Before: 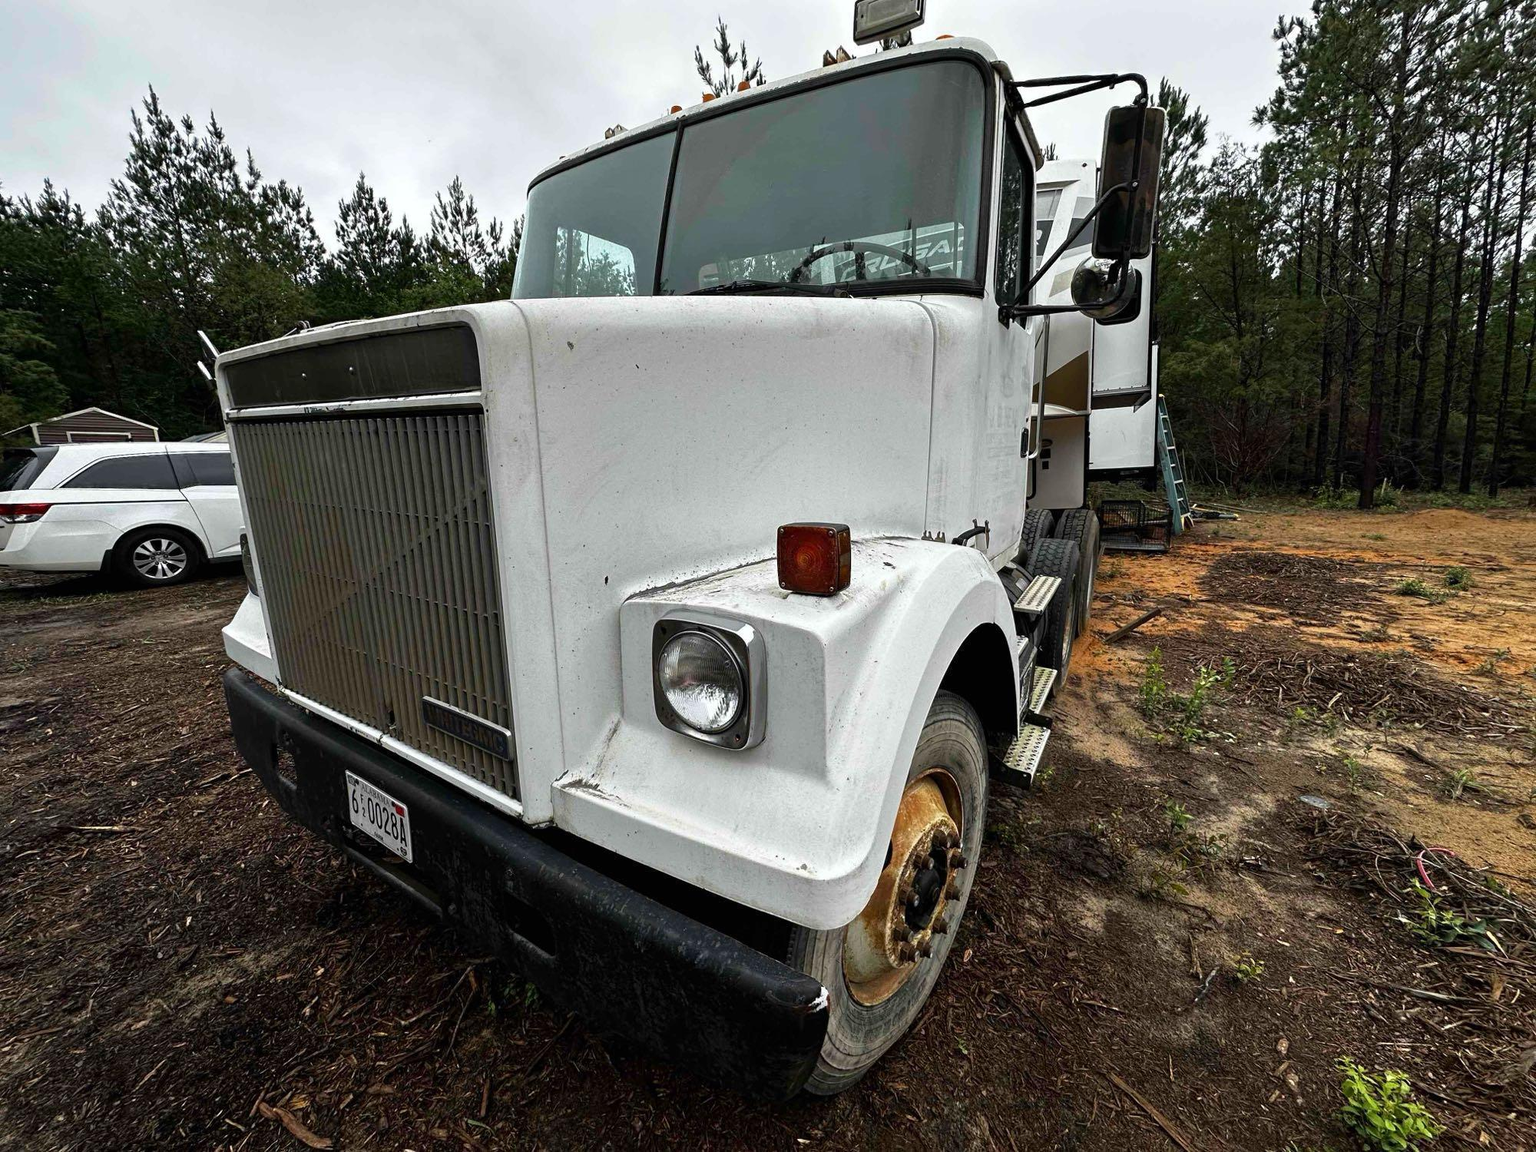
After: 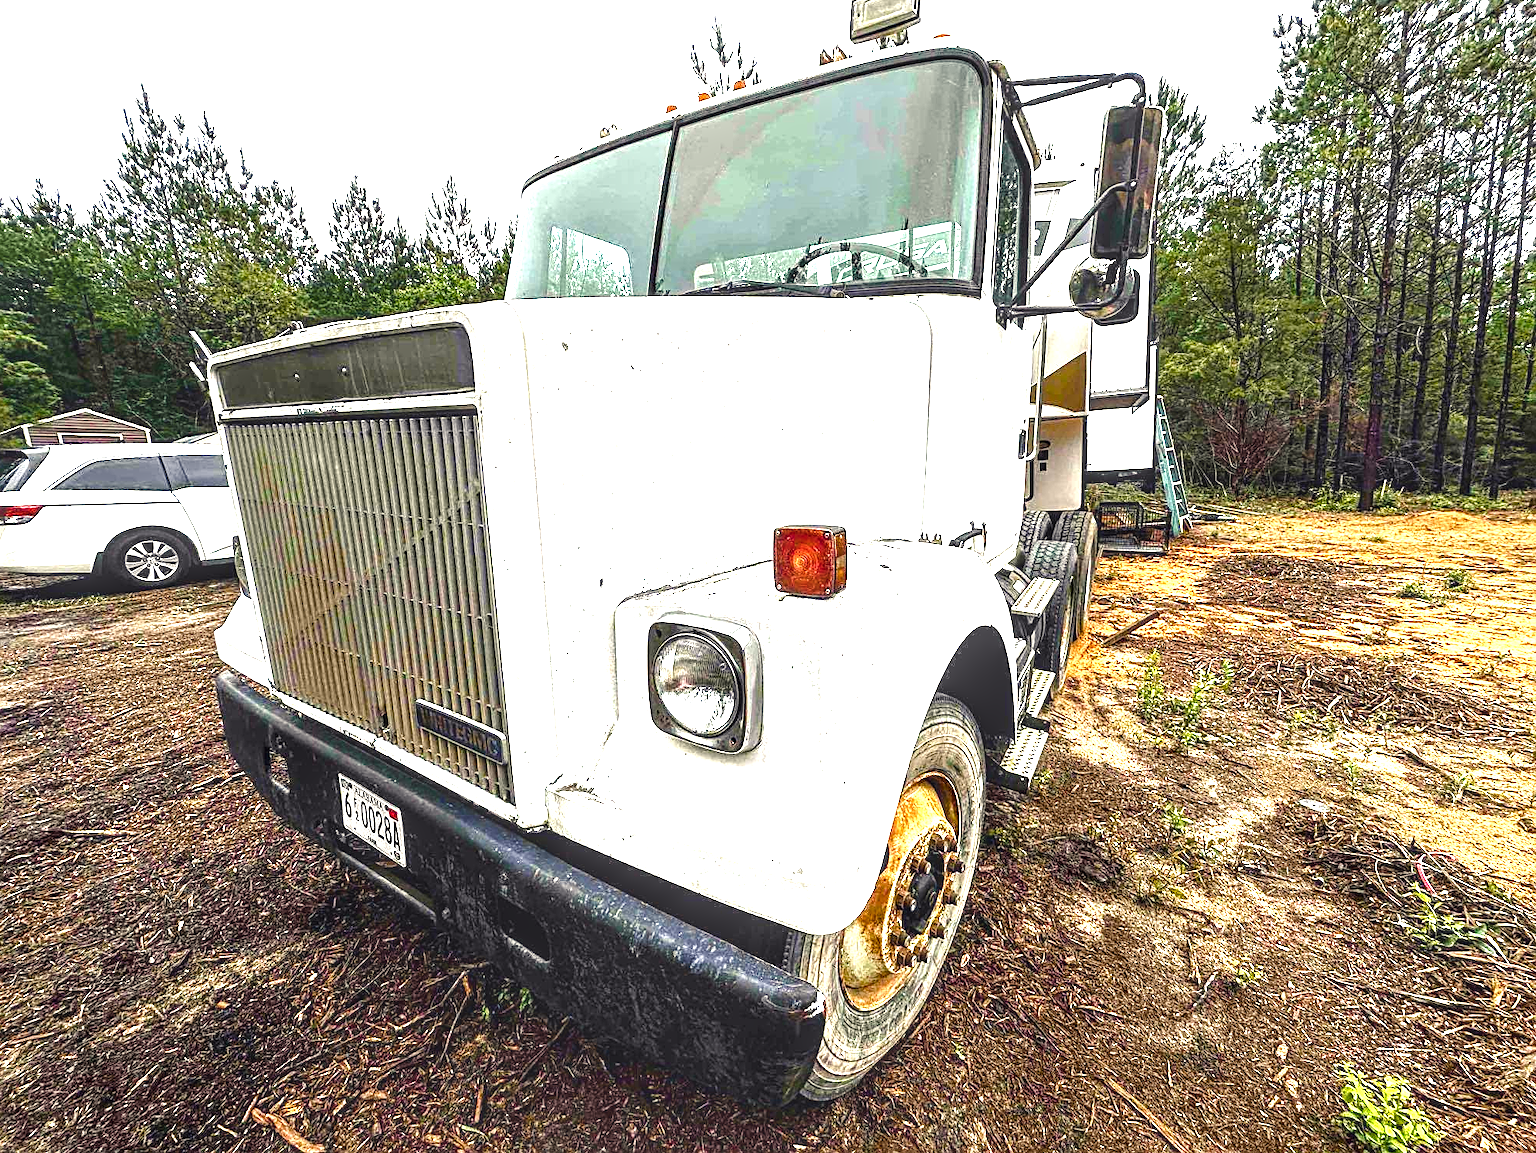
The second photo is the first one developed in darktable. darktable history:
crop and rotate: left 0.614%, top 0.179%, bottom 0.309%
sharpen: on, module defaults
color balance rgb: shadows lift › chroma 3%, shadows lift › hue 280.8°, power › hue 330°, highlights gain › chroma 3%, highlights gain › hue 75.6°, global offset › luminance 1.5%, perceptual saturation grading › global saturation 20%, perceptual saturation grading › highlights -25%, perceptual saturation grading › shadows 50%, global vibrance 30%
exposure: exposure 2.04 EV, compensate highlight preservation false
local contrast: highlights 19%, detail 186%
